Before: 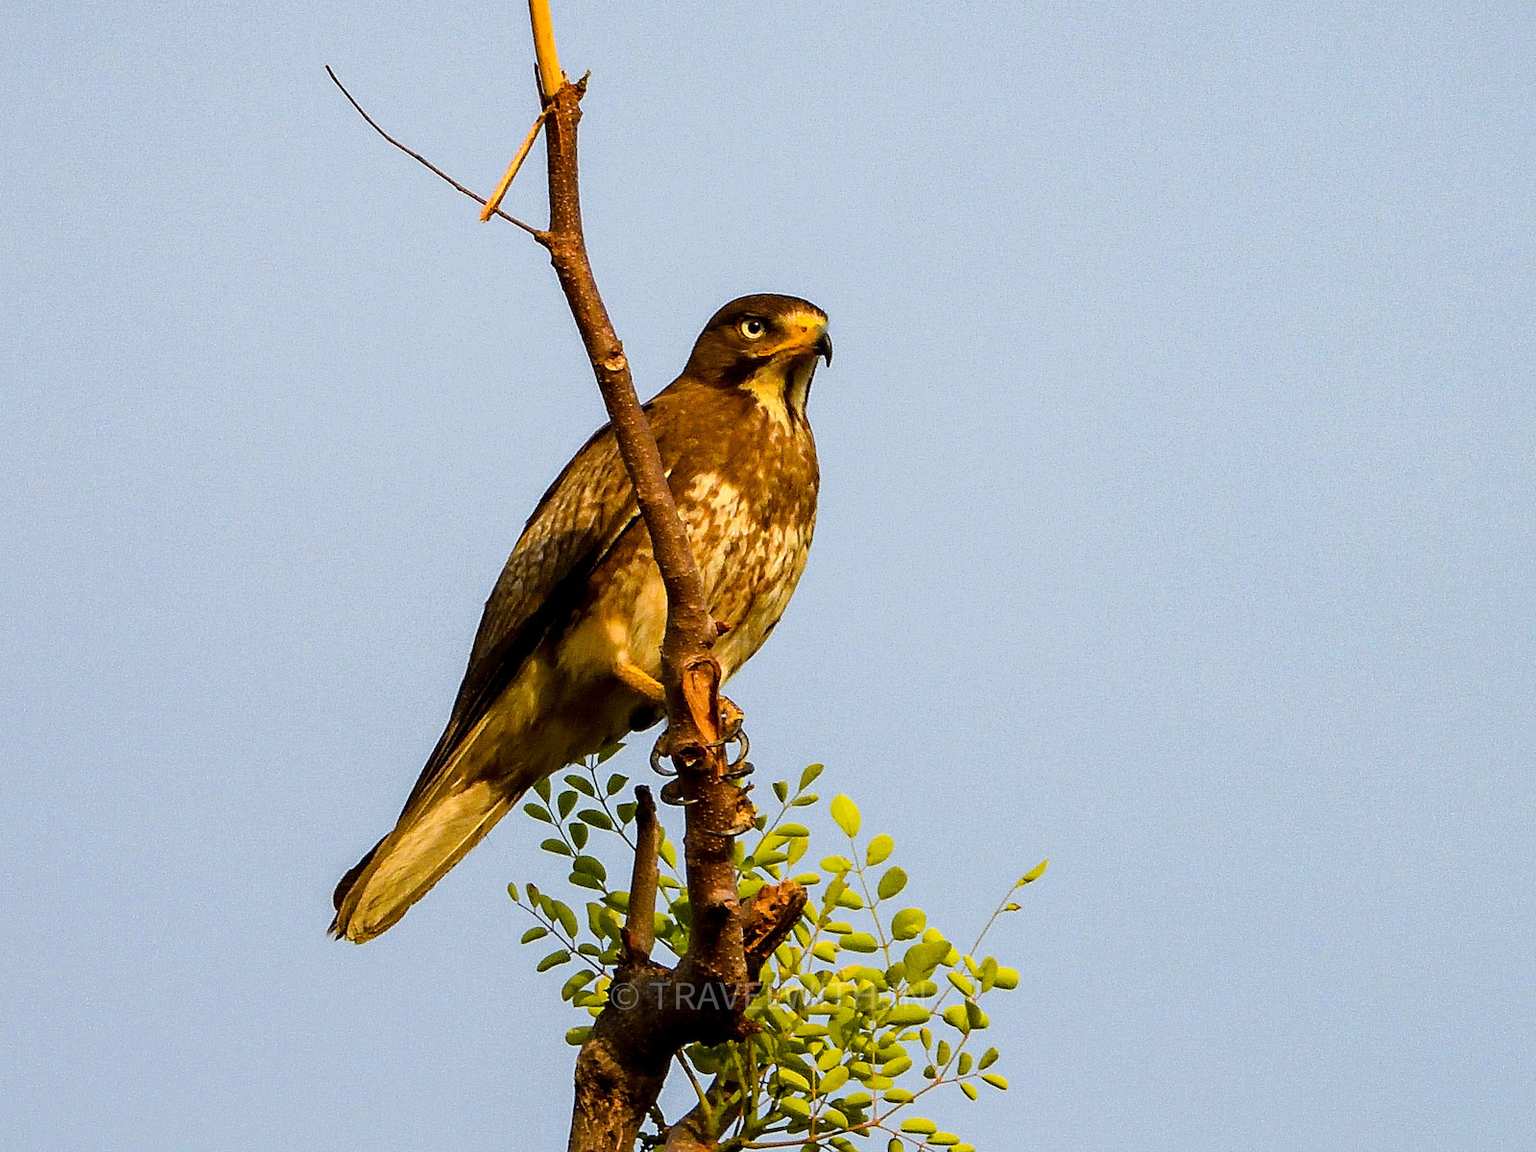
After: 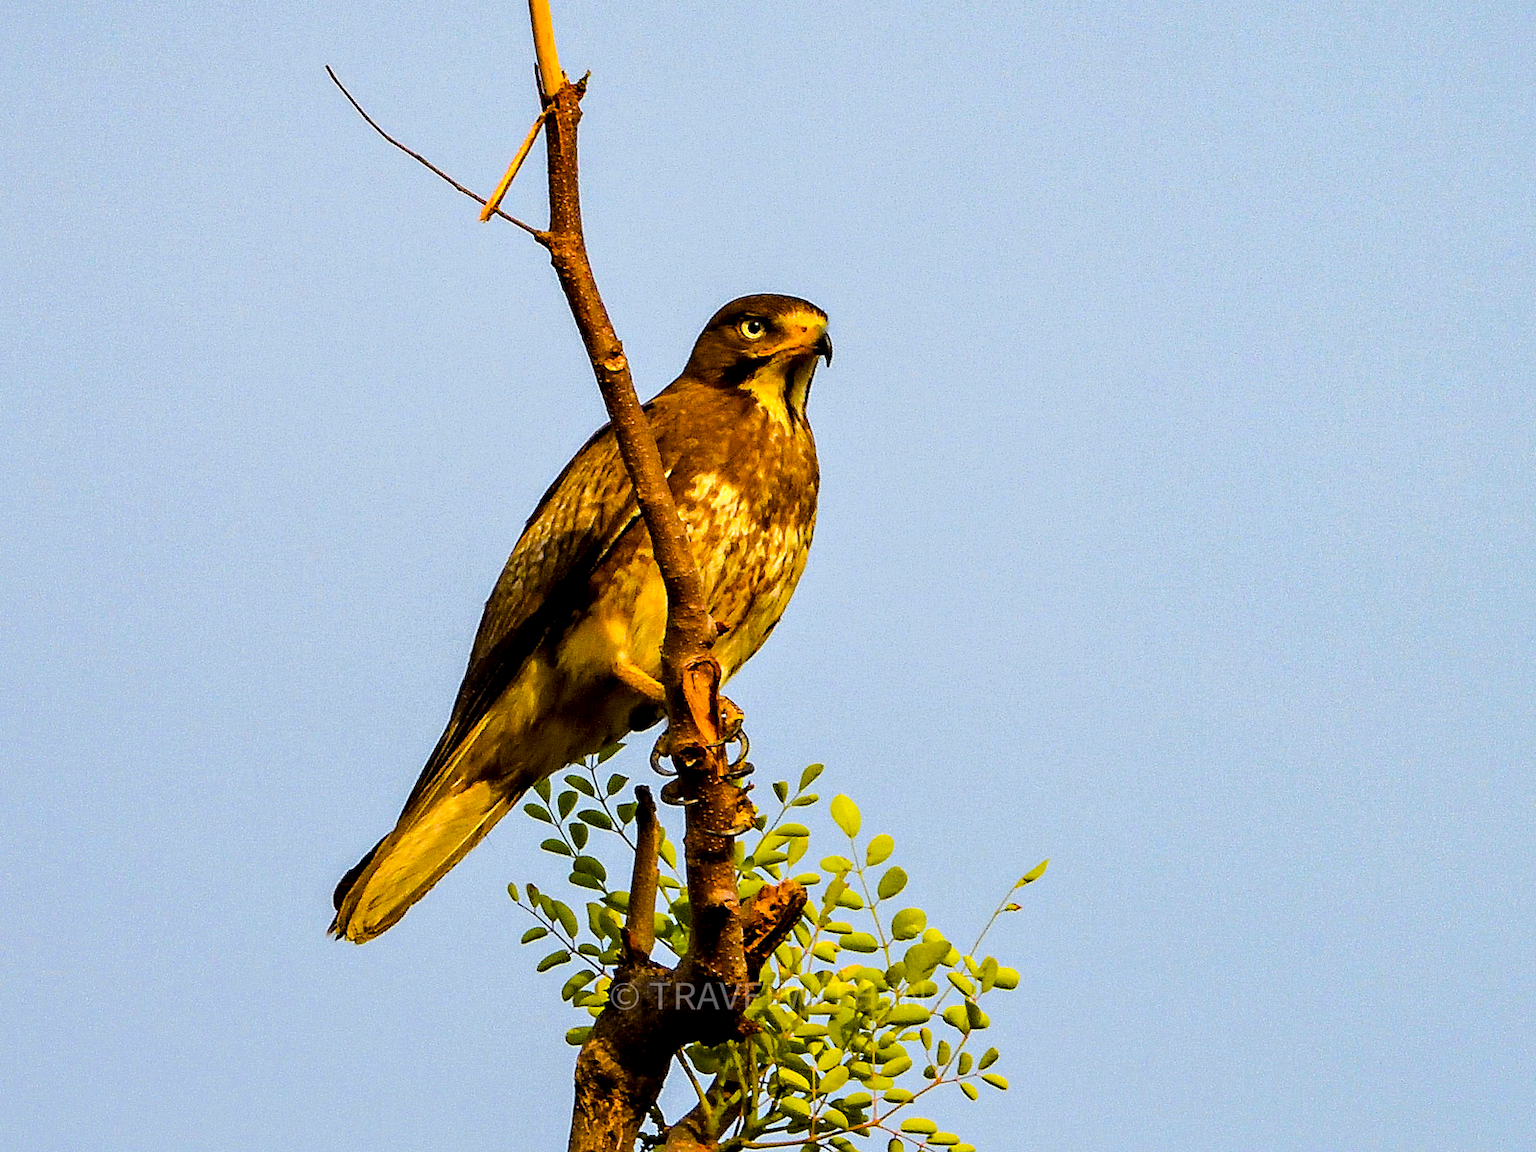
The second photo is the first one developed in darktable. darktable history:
color balance rgb: perceptual saturation grading › global saturation 25%, perceptual brilliance grading › mid-tones 10%, perceptual brilliance grading › shadows 15%, global vibrance 20%
contrast equalizer: y [[0.524, 0.538, 0.547, 0.548, 0.538, 0.524], [0.5 ×6], [0.5 ×6], [0 ×6], [0 ×6]]
